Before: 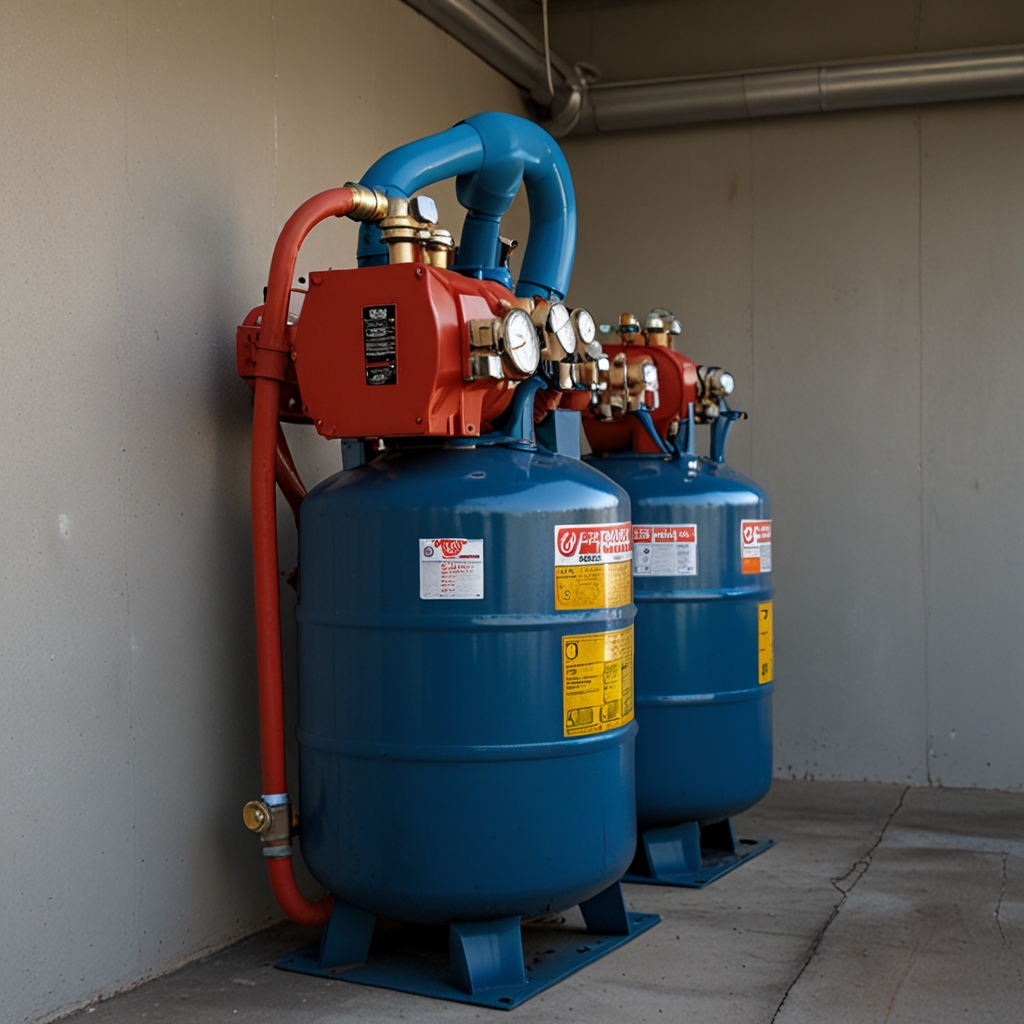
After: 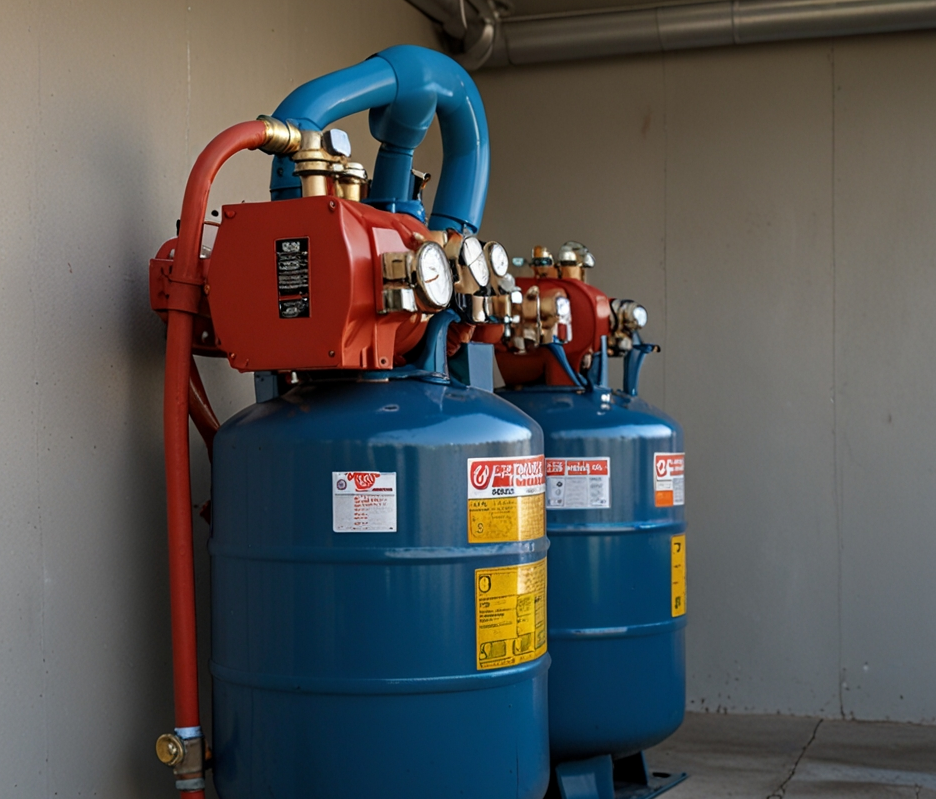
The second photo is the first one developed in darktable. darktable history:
contrast equalizer: octaves 7, y [[0.5, 0.504, 0.515, 0.527, 0.535, 0.534], [0.5 ×6], [0.491, 0.387, 0.179, 0.068, 0.068, 0.068], [0 ×5, 0.023], [0 ×6]], mix 0.273
crop: left 8.546%, top 6.624%, bottom 15.336%
